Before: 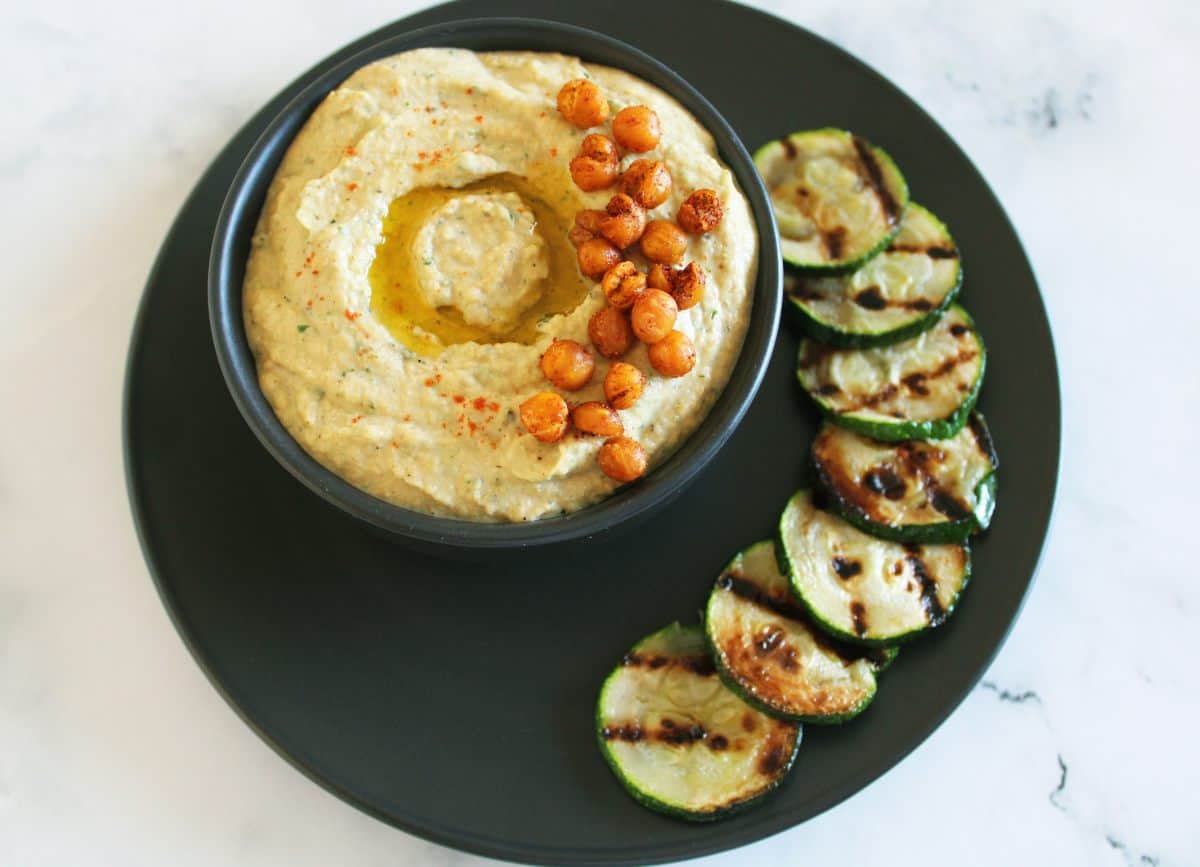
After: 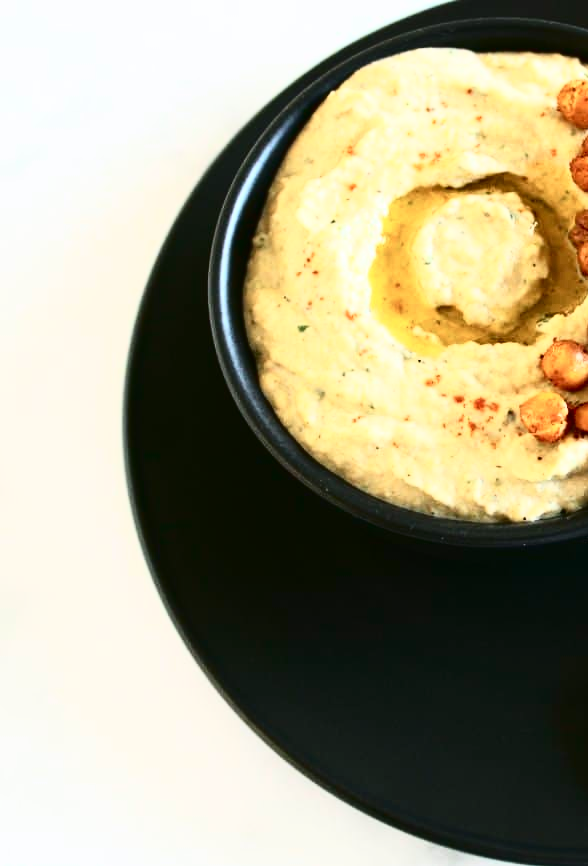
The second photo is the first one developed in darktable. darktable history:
tone curve: curves: ch0 [(0, 0) (0.003, 0.005) (0.011, 0.008) (0.025, 0.013) (0.044, 0.017) (0.069, 0.022) (0.1, 0.029) (0.136, 0.038) (0.177, 0.053) (0.224, 0.081) (0.277, 0.128) (0.335, 0.214) (0.399, 0.343) (0.468, 0.478) (0.543, 0.641) (0.623, 0.798) (0.709, 0.911) (0.801, 0.971) (0.898, 0.99) (1, 1)], color space Lab, independent channels, preserve colors none
crop and rotate: left 0.011%, top 0%, right 50.982%
